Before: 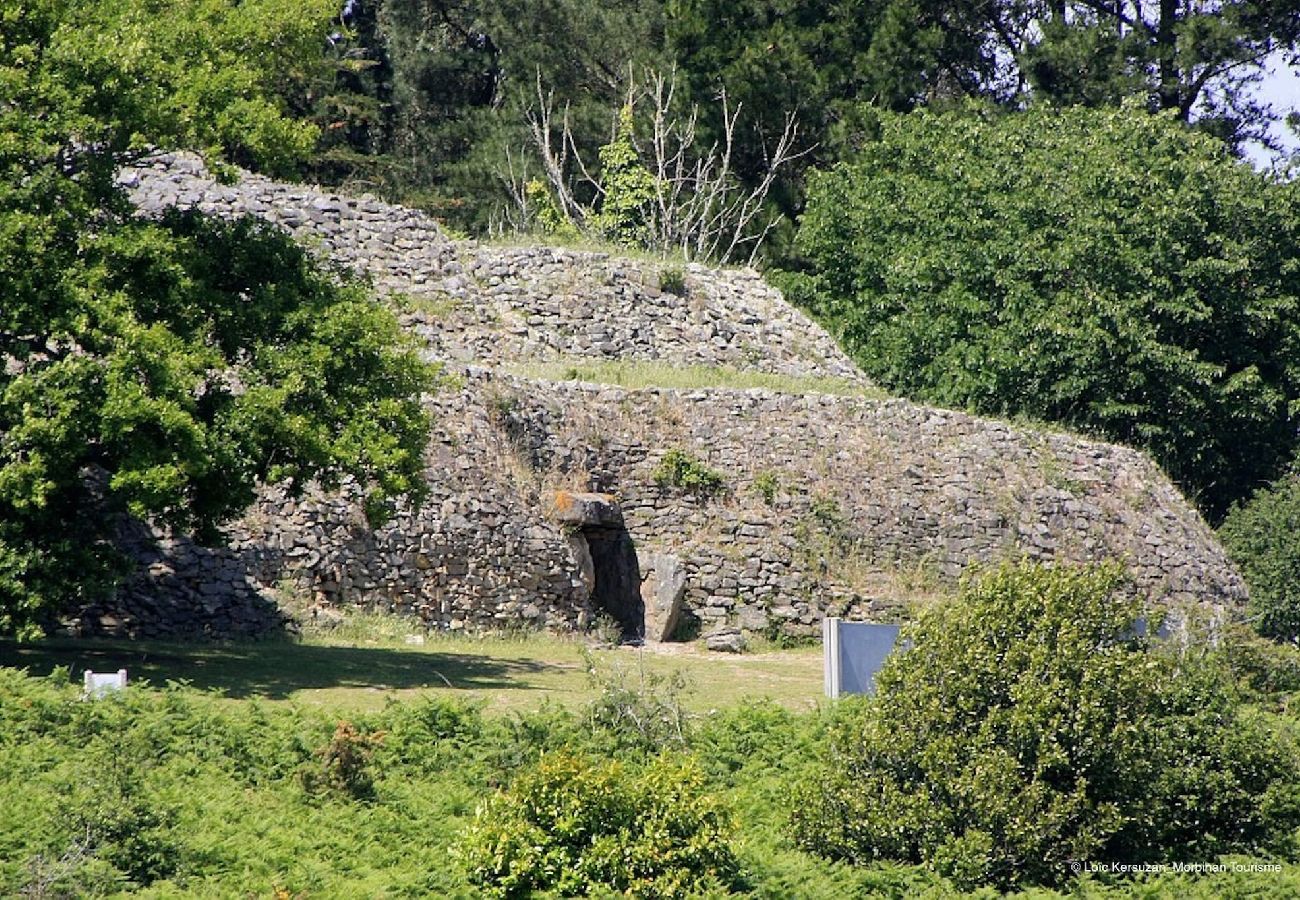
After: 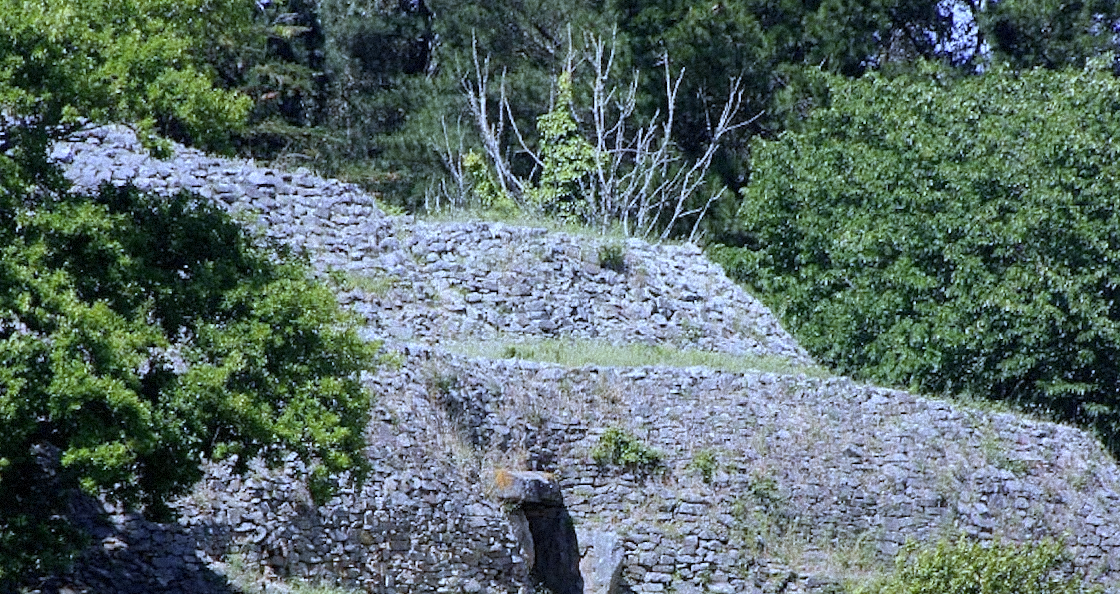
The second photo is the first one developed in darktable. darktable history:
crop: left 1.509%, top 3.452%, right 7.696%, bottom 28.452%
color balance: mode lift, gamma, gain (sRGB)
grain: mid-tones bias 0%
rotate and perspective: rotation 0.074°, lens shift (vertical) 0.096, lens shift (horizontal) -0.041, crop left 0.043, crop right 0.952, crop top 0.024, crop bottom 0.979
white balance: red 0.871, blue 1.249
